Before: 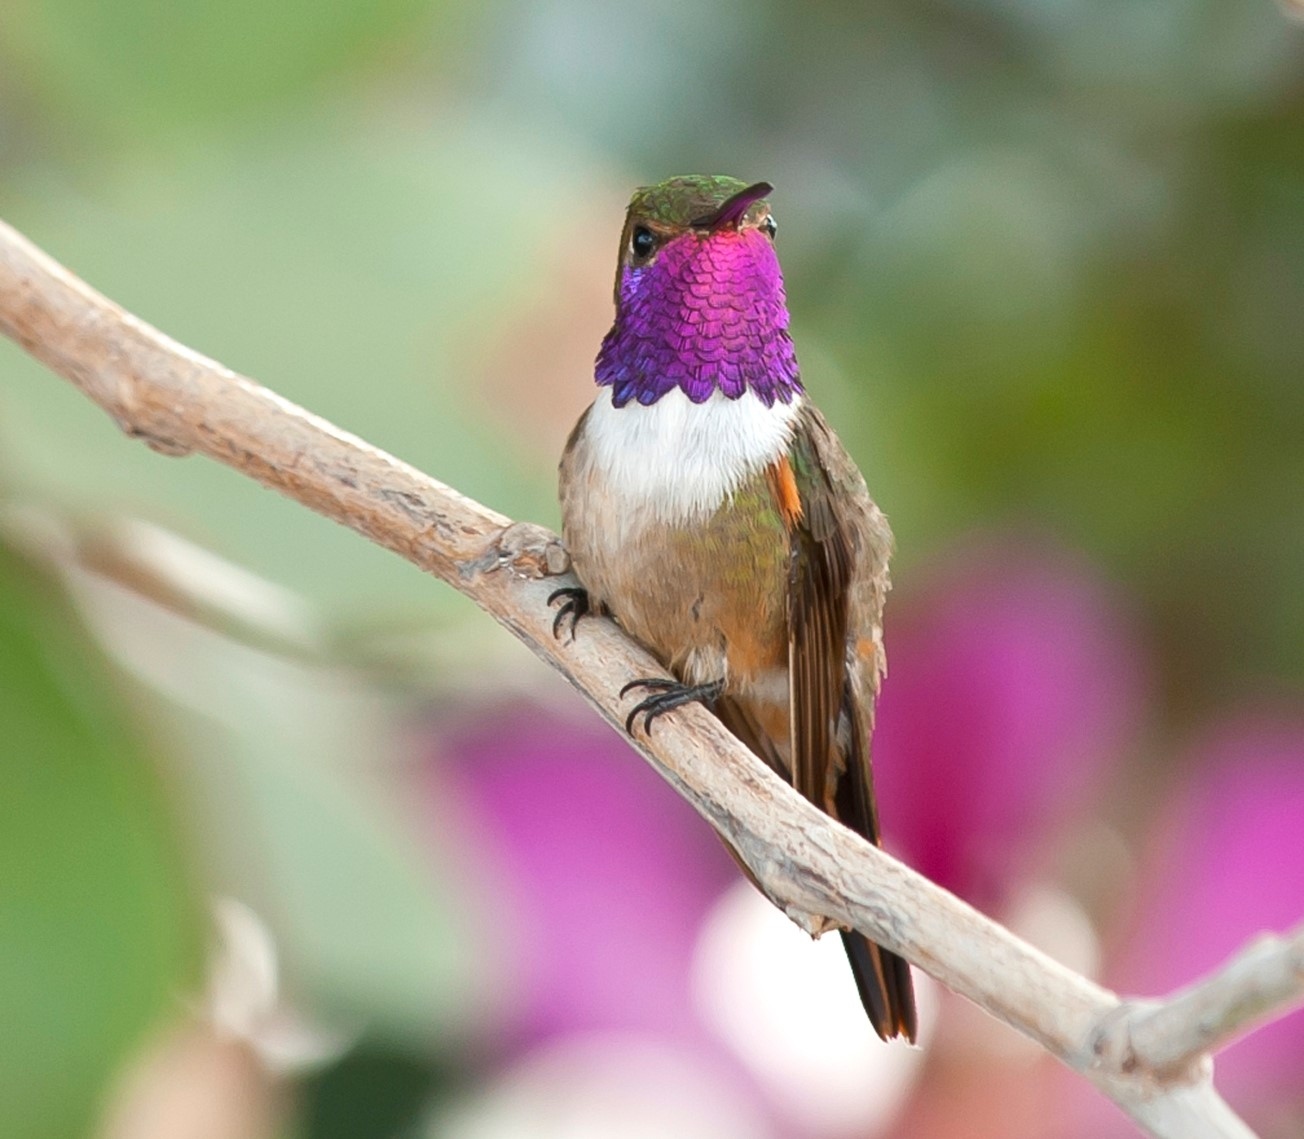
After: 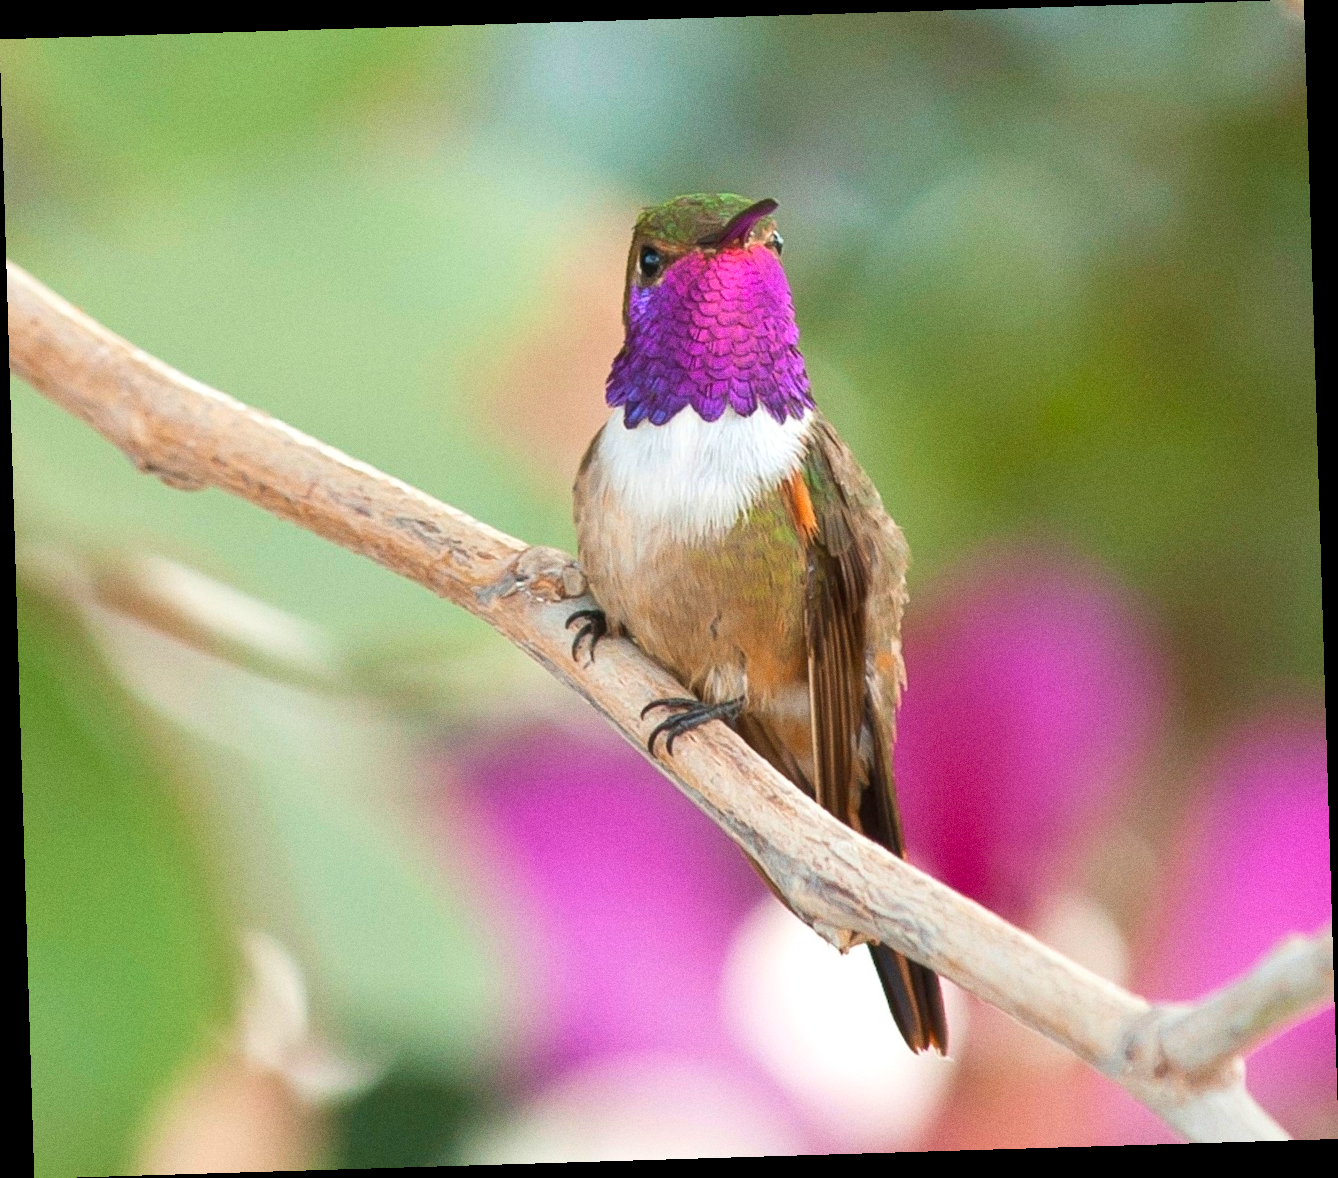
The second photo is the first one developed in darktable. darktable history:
velvia: on, module defaults
contrast brightness saturation: contrast 0.03, brightness 0.06, saturation 0.13
grain: coarseness 0.47 ISO
rotate and perspective: rotation -1.75°, automatic cropping off
